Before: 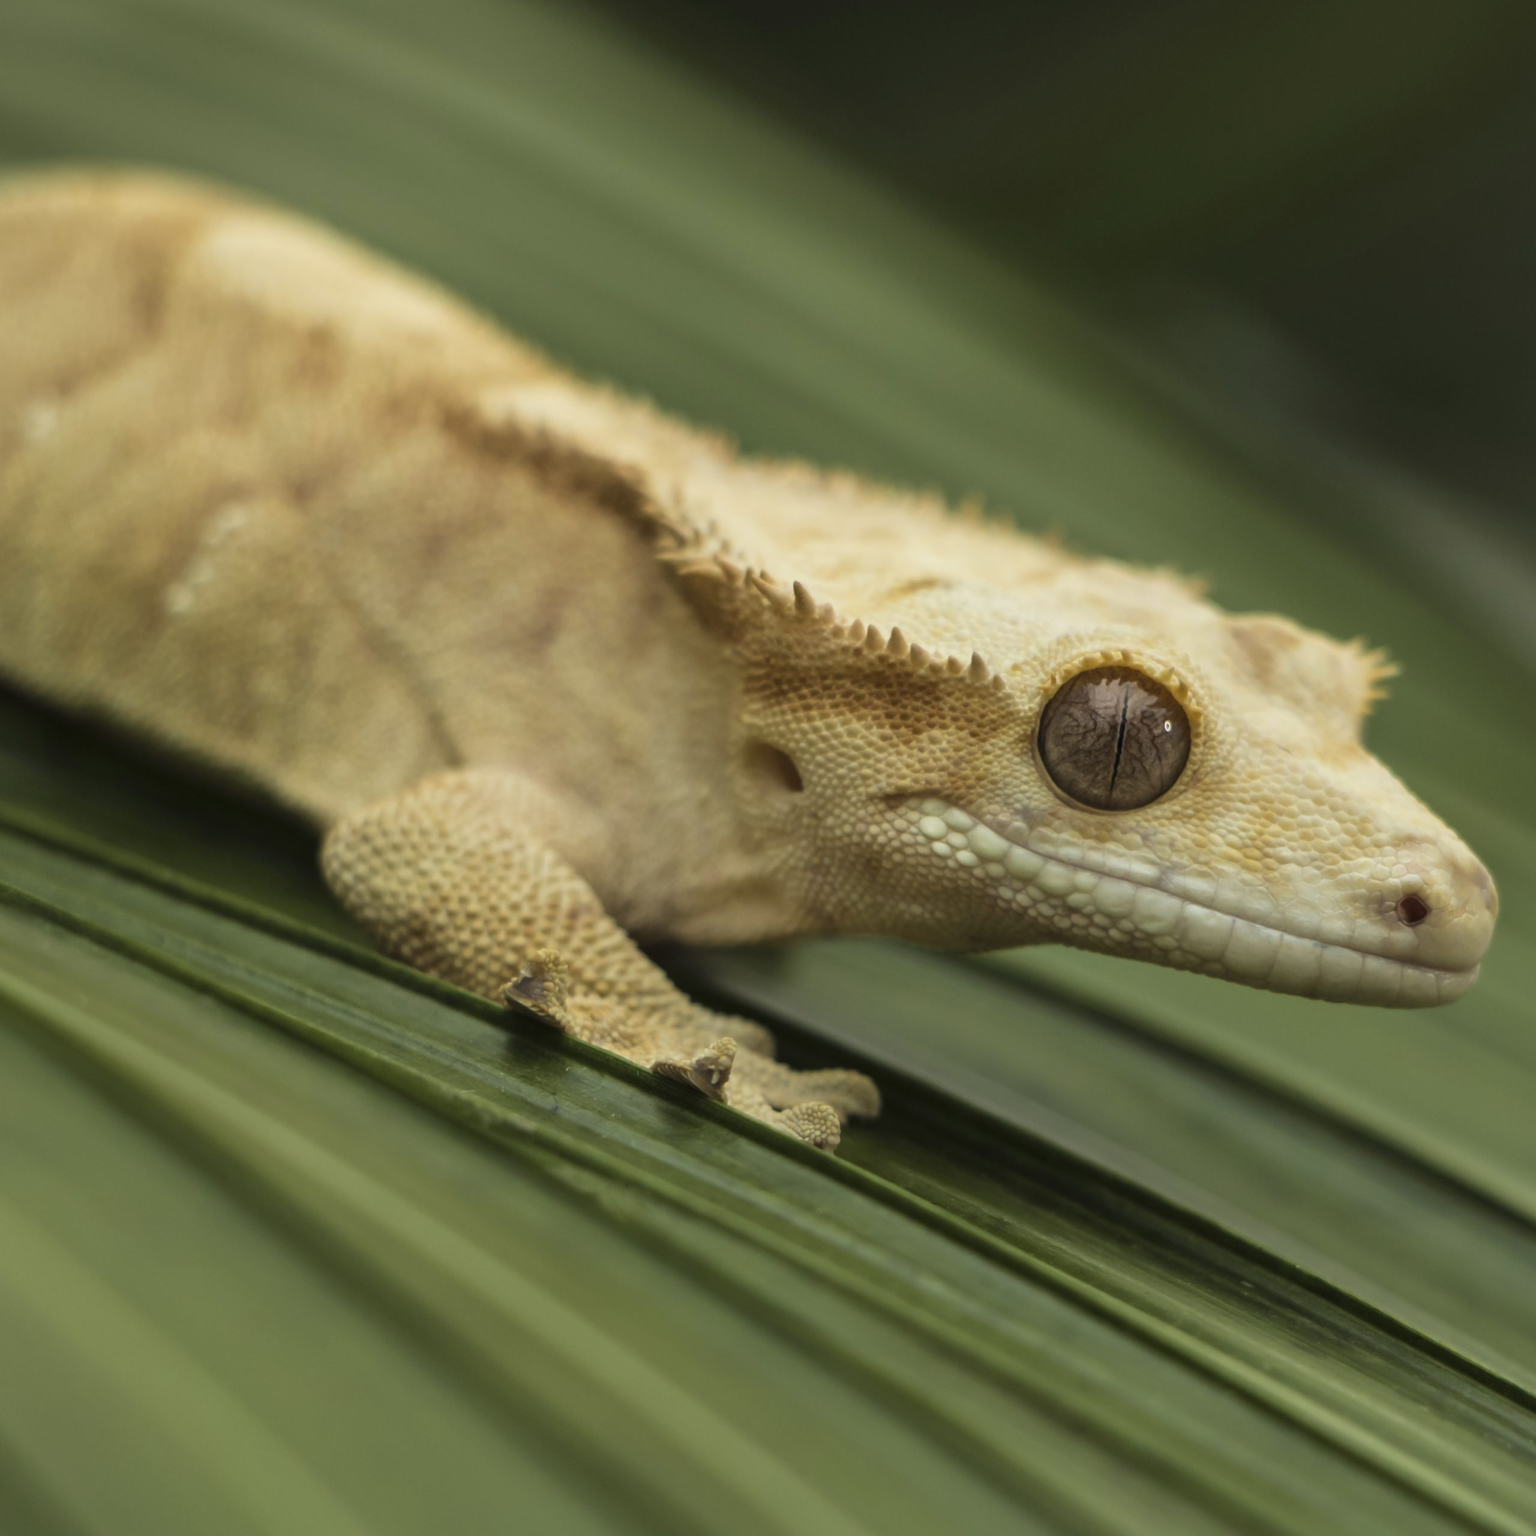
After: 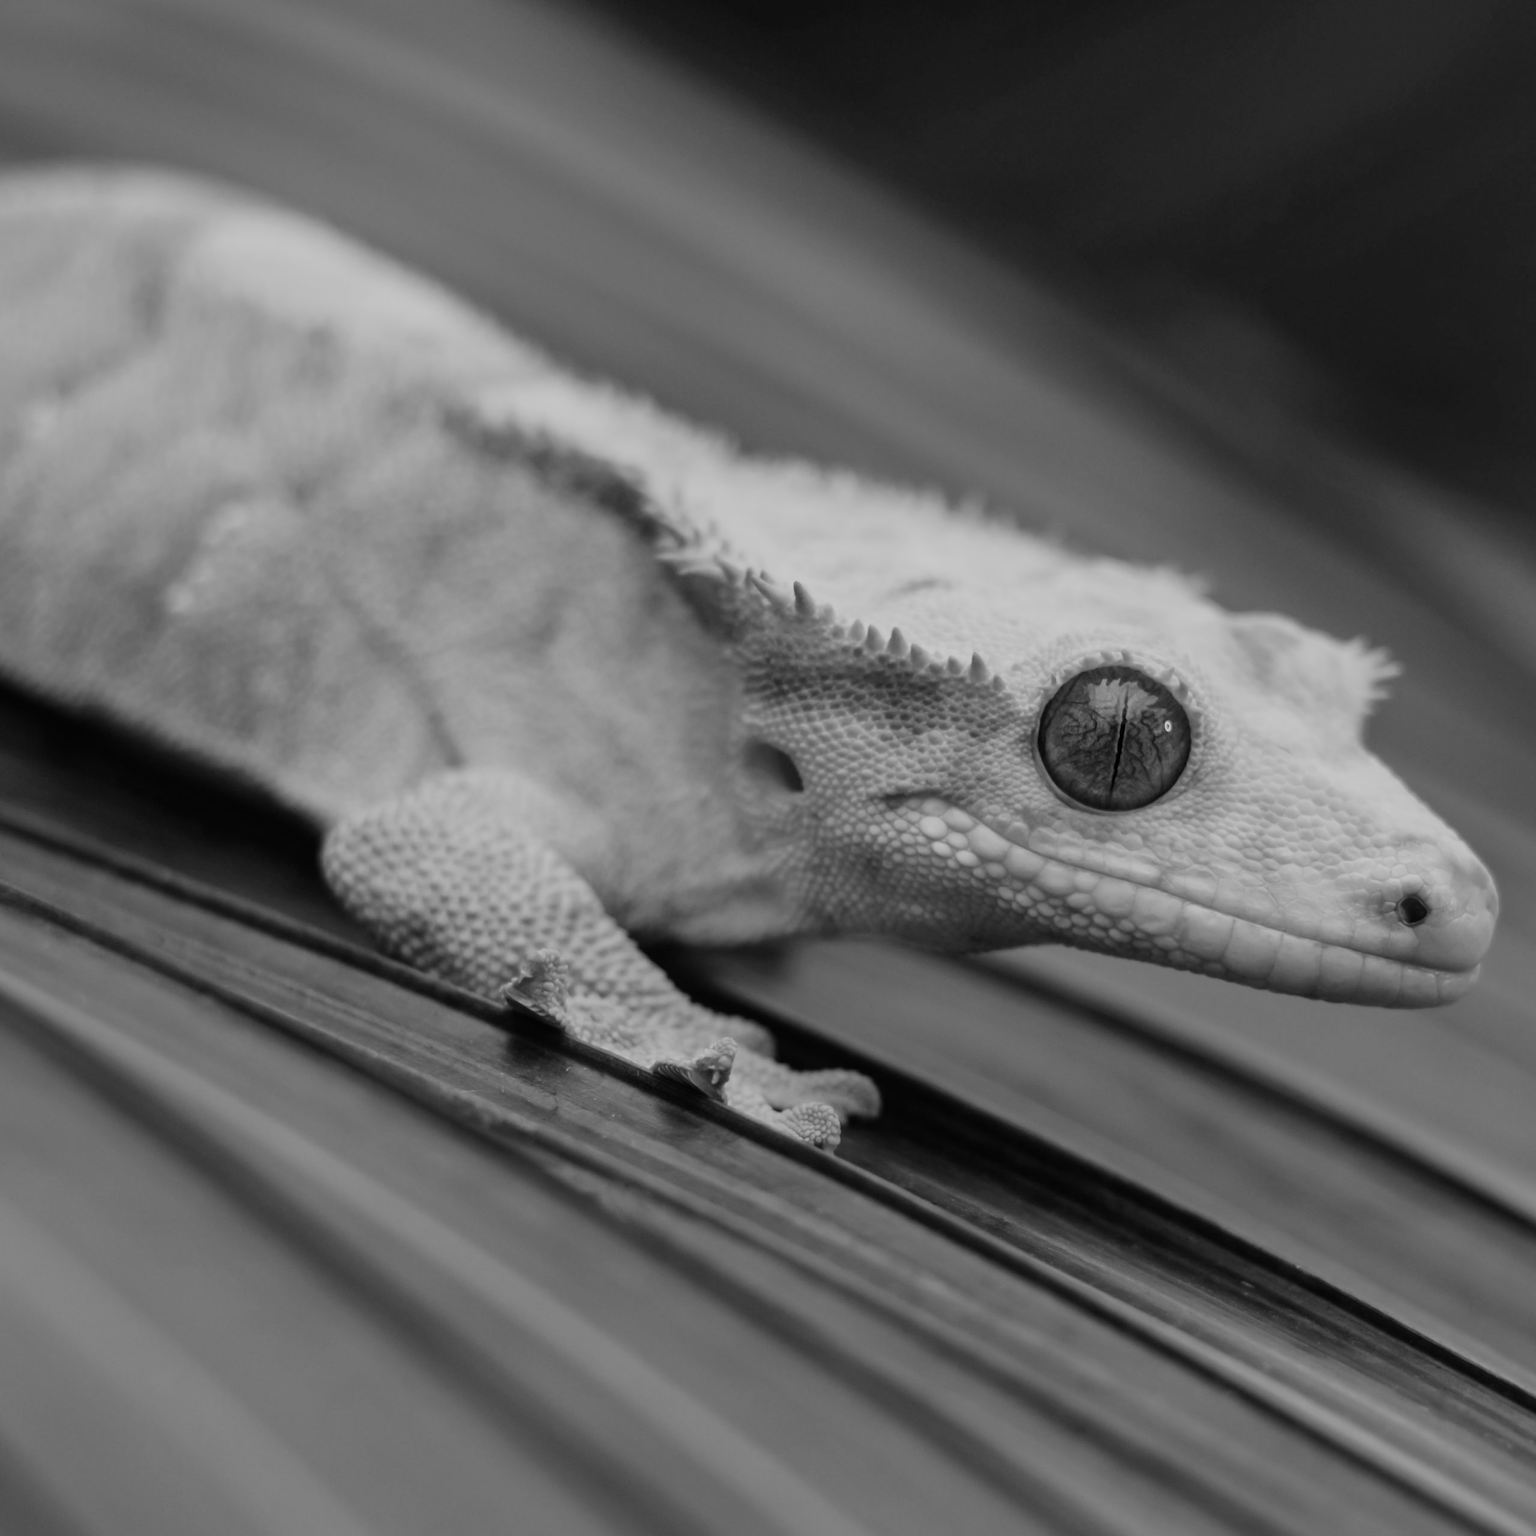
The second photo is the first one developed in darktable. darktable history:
monochrome: a 32, b 64, size 2.3
color correction: highlights a* 1.12, highlights b* 24.26, shadows a* 15.58, shadows b* 24.26
filmic rgb: black relative exposure -7.65 EV, white relative exposure 4.56 EV, hardness 3.61, contrast 1.05
tone equalizer: on, module defaults
